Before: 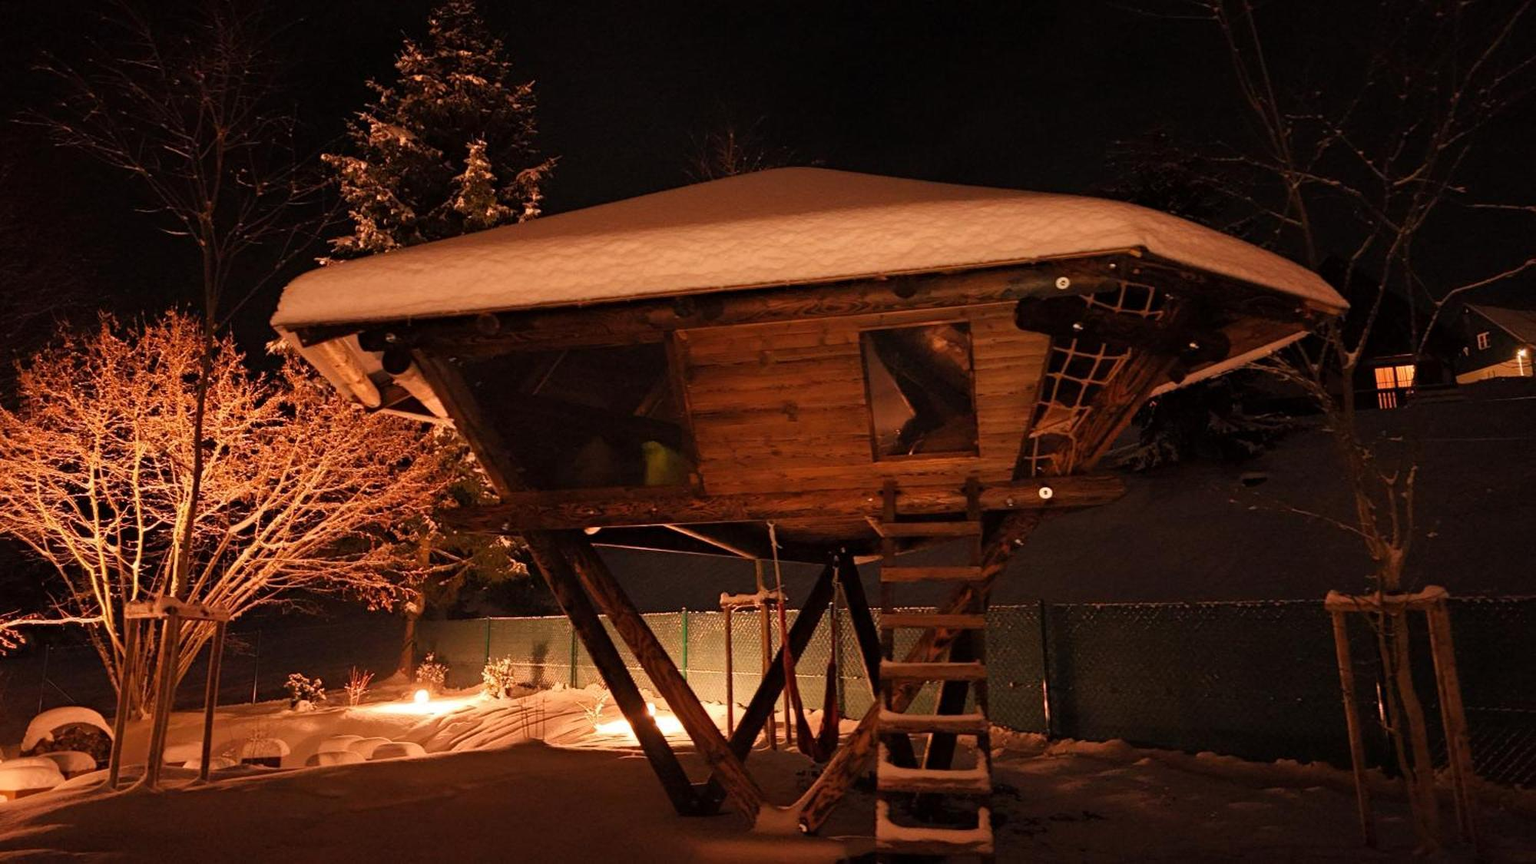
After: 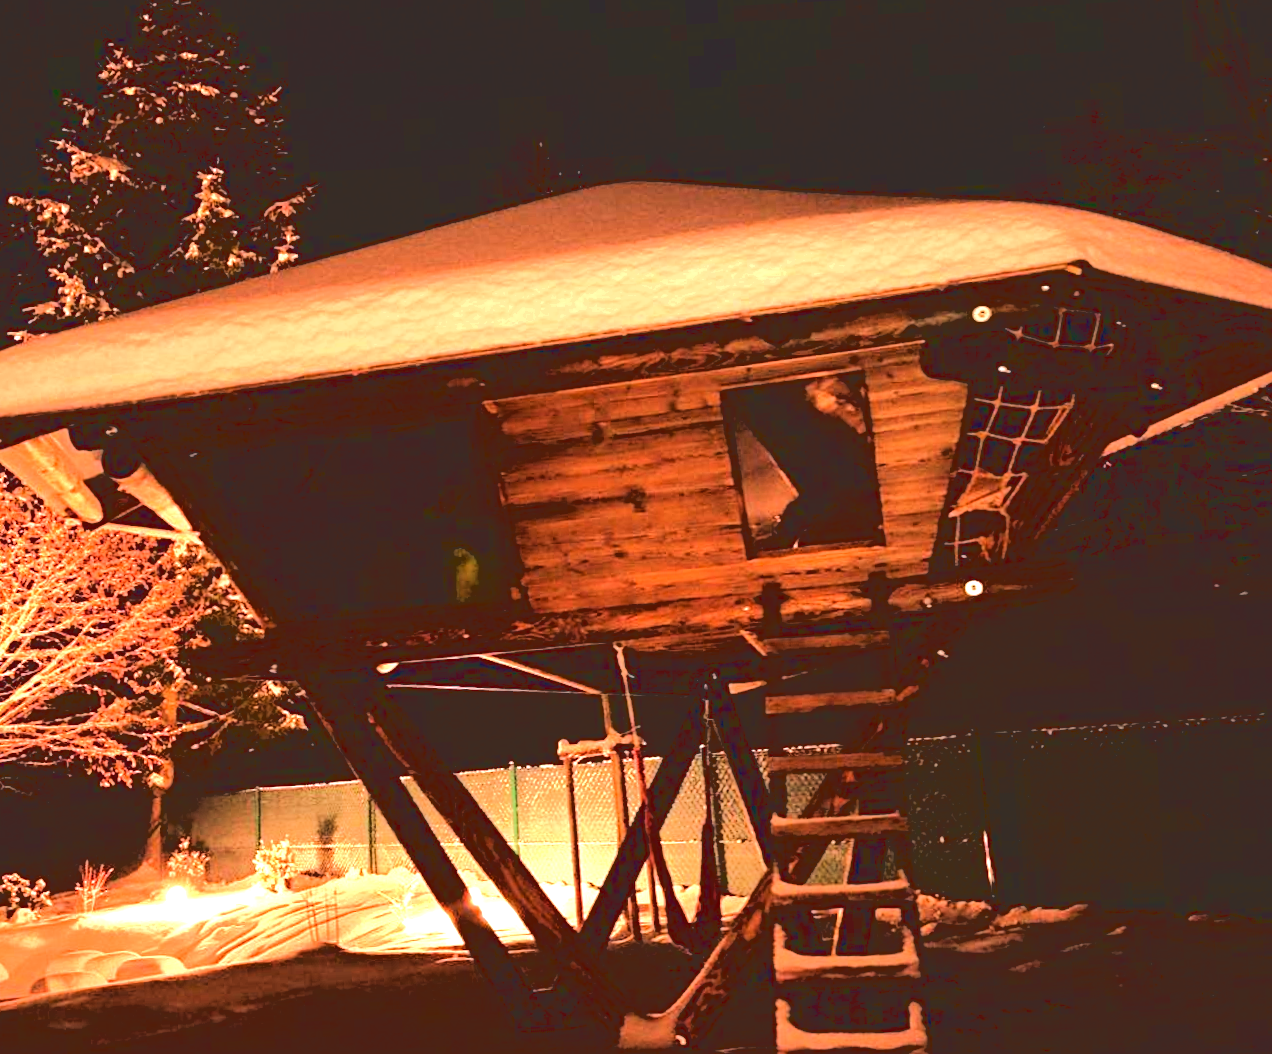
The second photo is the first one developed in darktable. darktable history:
crop and rotate: left 18.442%, right 15.508%
base curve: curves: ch0 [(0.065, 0.026) (0.236, 0.358) (0.53, 0.546) (0.777, 0.841) (0.924, 0.992)], preserve colors average RGB
exposure: black level correction 0, exposure 1.4 EV, compensate highlight preservation false
rotate and perspective: rotation -3°, crop left 0.031, crop right 0.968, crop top 0.07, crop bottom 0.93
